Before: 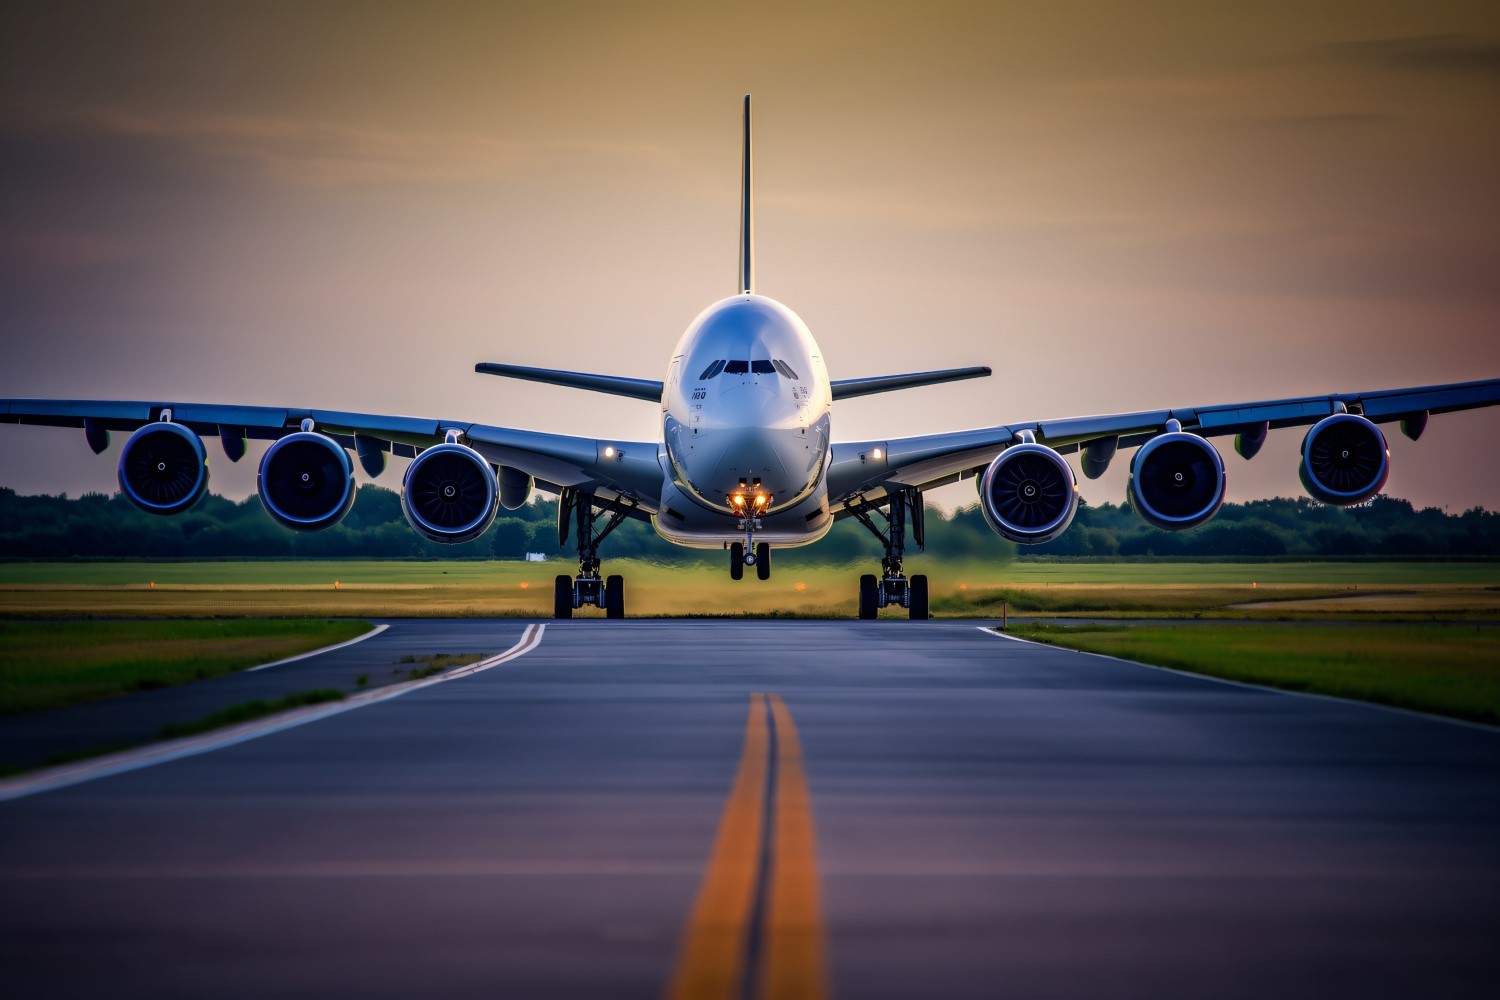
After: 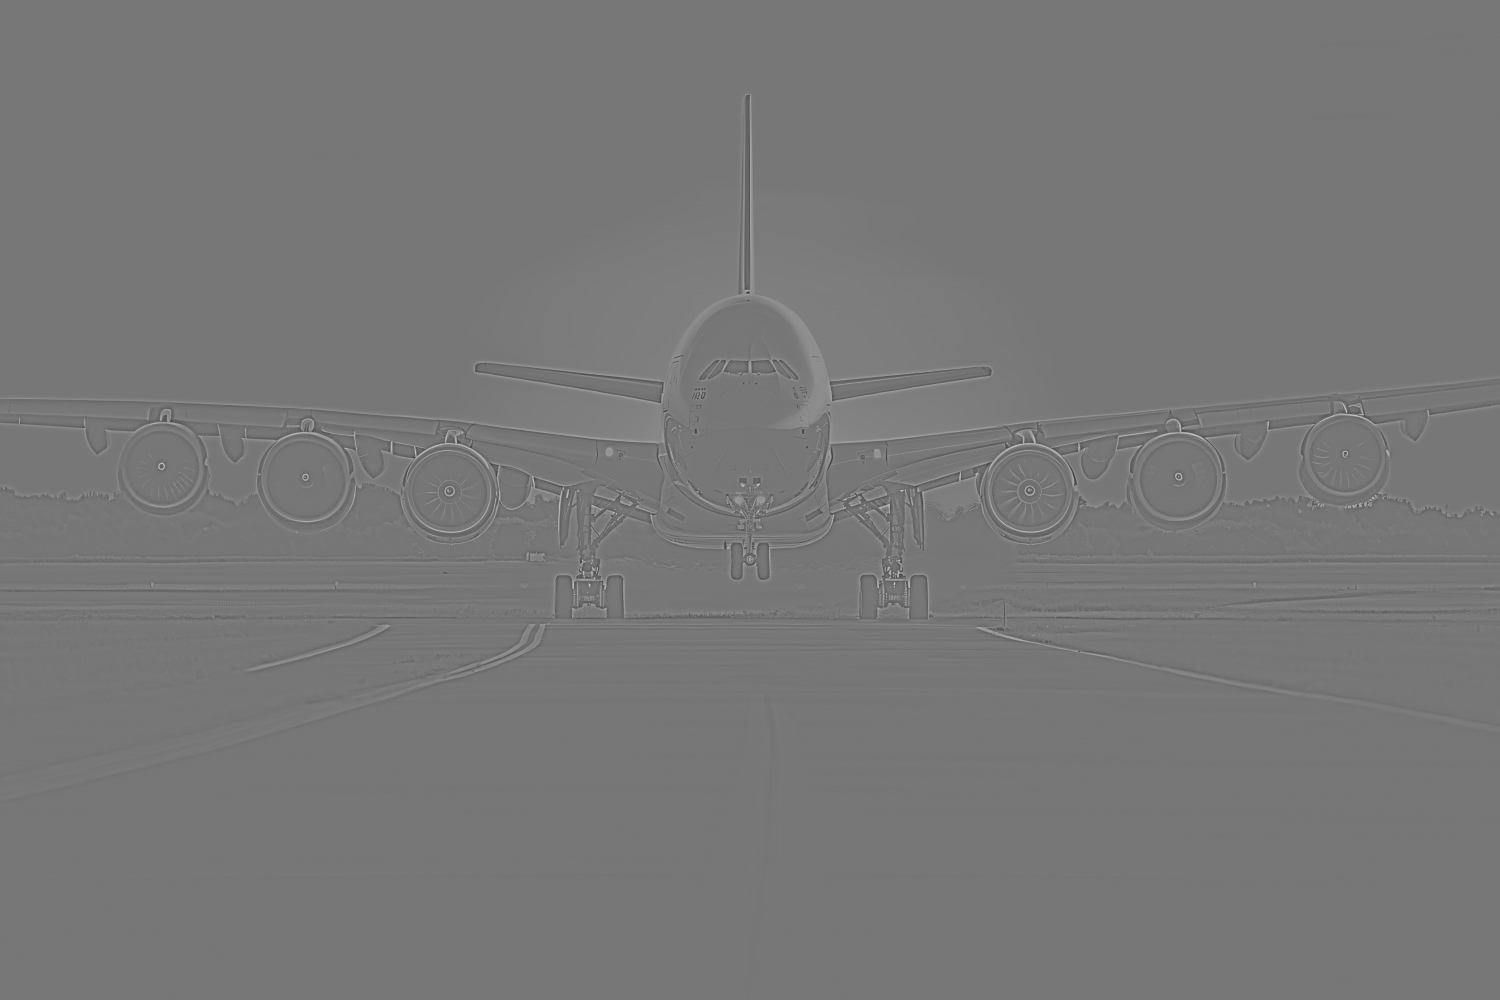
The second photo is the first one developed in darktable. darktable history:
exposure: black level correction 0, exposure 1.1 EV, compensate exposure bias true, compensate highlight preservation false
sharpen: on, module defaults
color zones: curves: ch0 [(0.27, 0.396) (0.563, 0.504) (0.75, 0.5) (0.787, 0.307)]
highpass: sharpness 6%, contrast boost 7.63%
tone equalizer: -7 EV 0.15 EV, -6 EV 0.6 EV, -5 EV 1.15 EV, -4 EV 1.33 EV, -3 EV 1.15 EV, -2 EV 0.6 EV, -1 EV 0.15 EV, mask exposure compensation -0.5 EV
